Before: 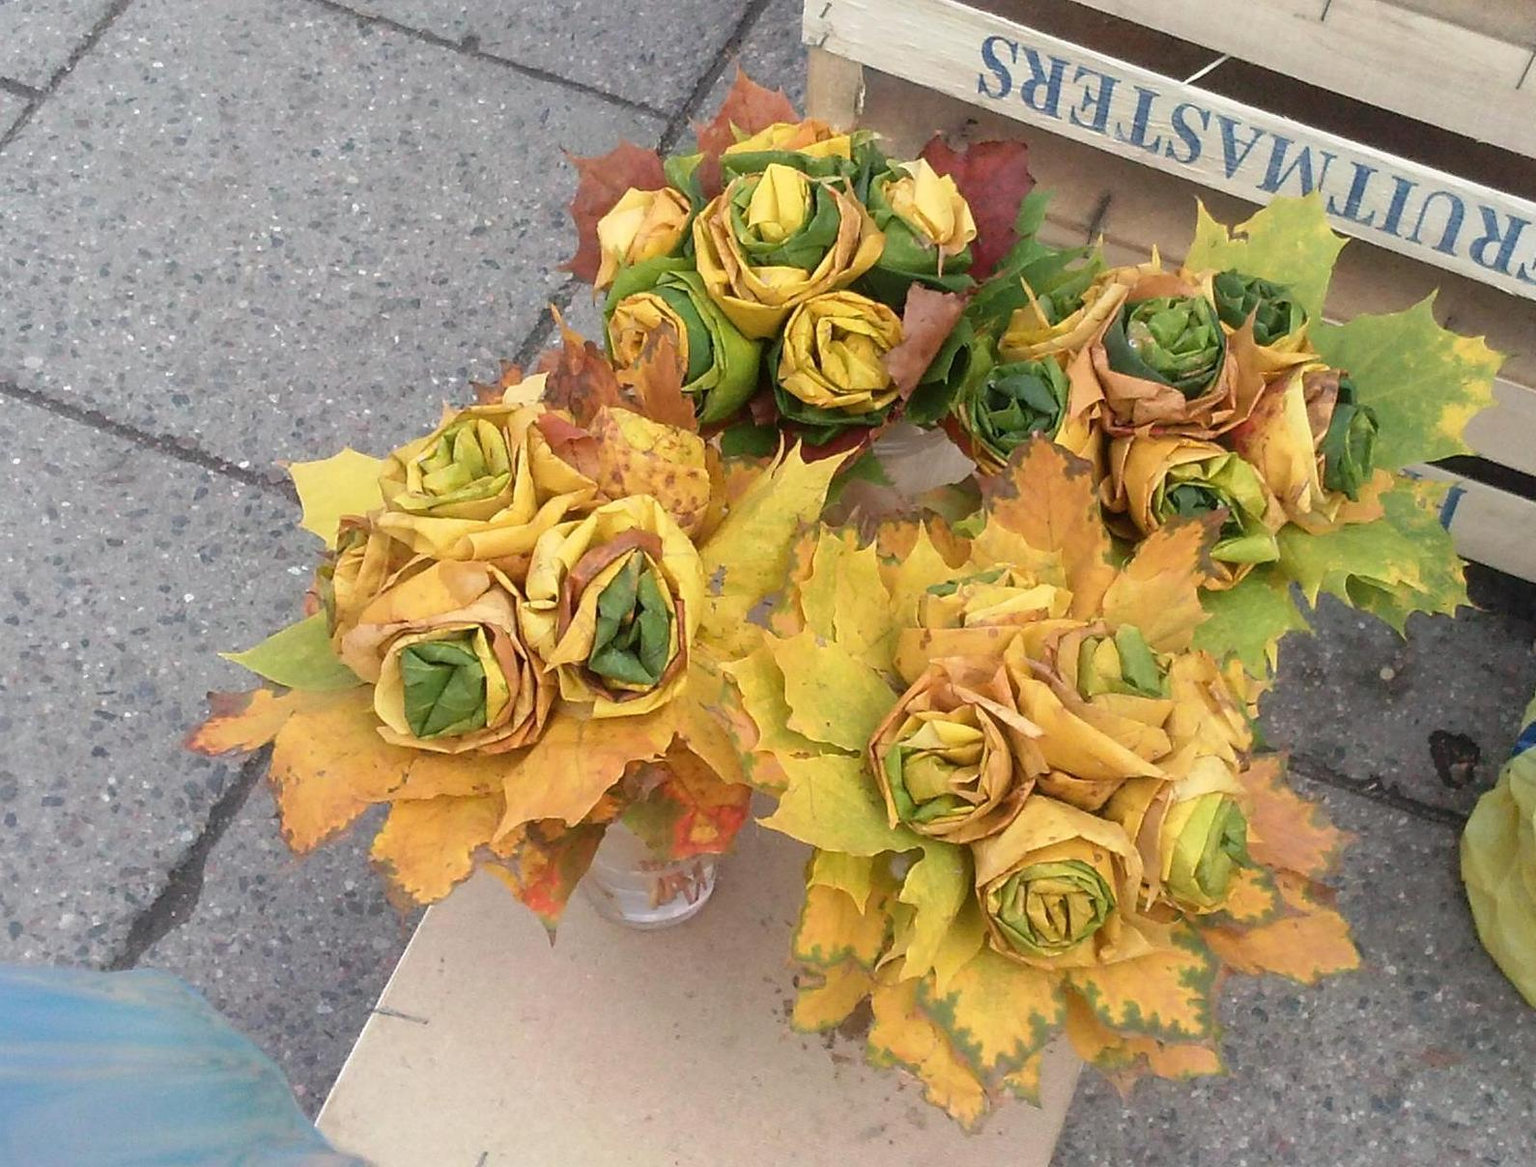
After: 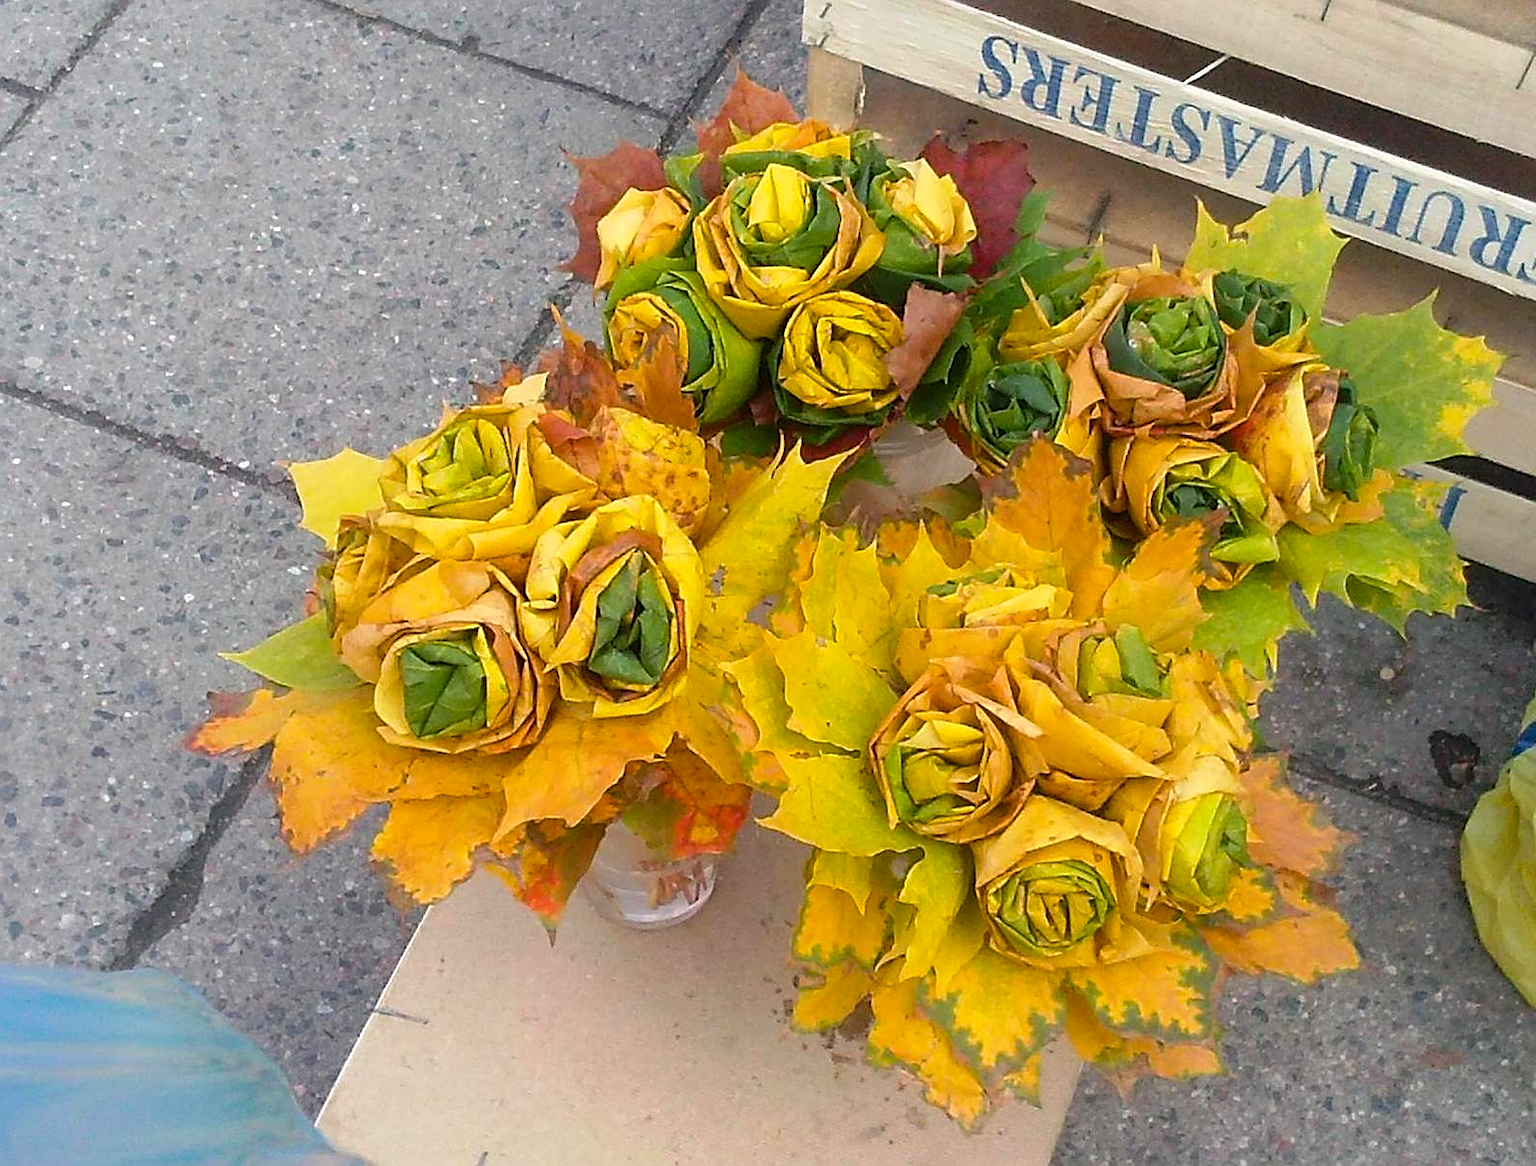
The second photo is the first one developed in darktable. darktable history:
tone equalizer: -8 EV 0.073 EV, smoothing 1
sharpen: on, module defaults
color balance rgb: shadows lift › chroma 2.026%, shadows lift › hue 247.06°, perceptual saturation grading › global saturation 30.125%
